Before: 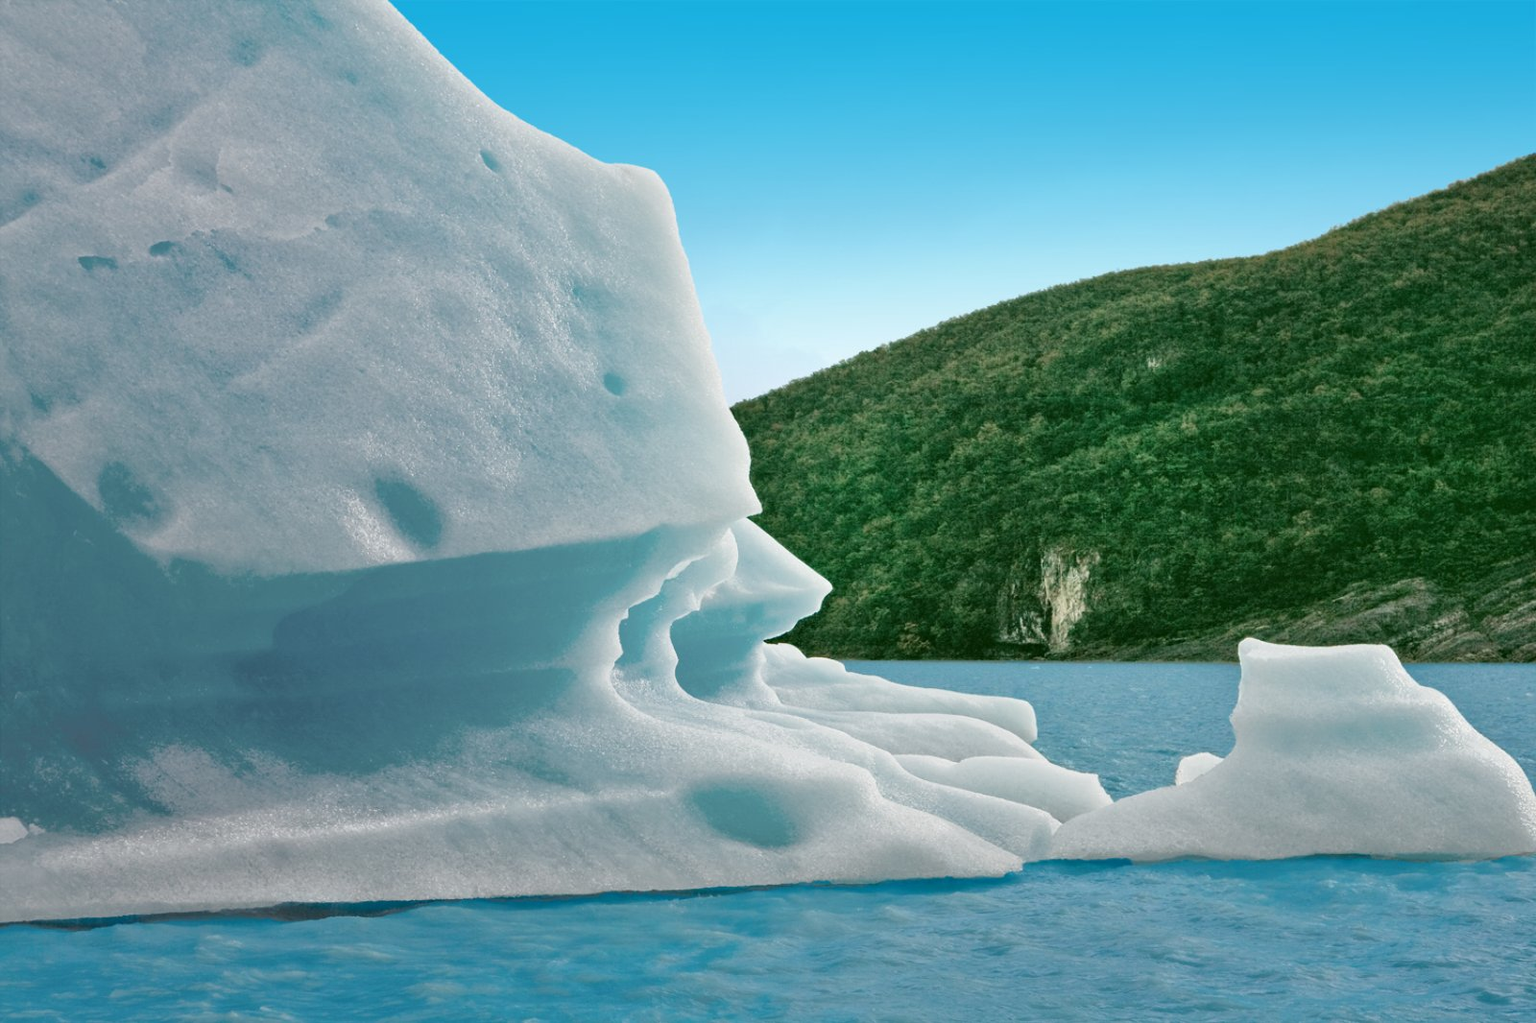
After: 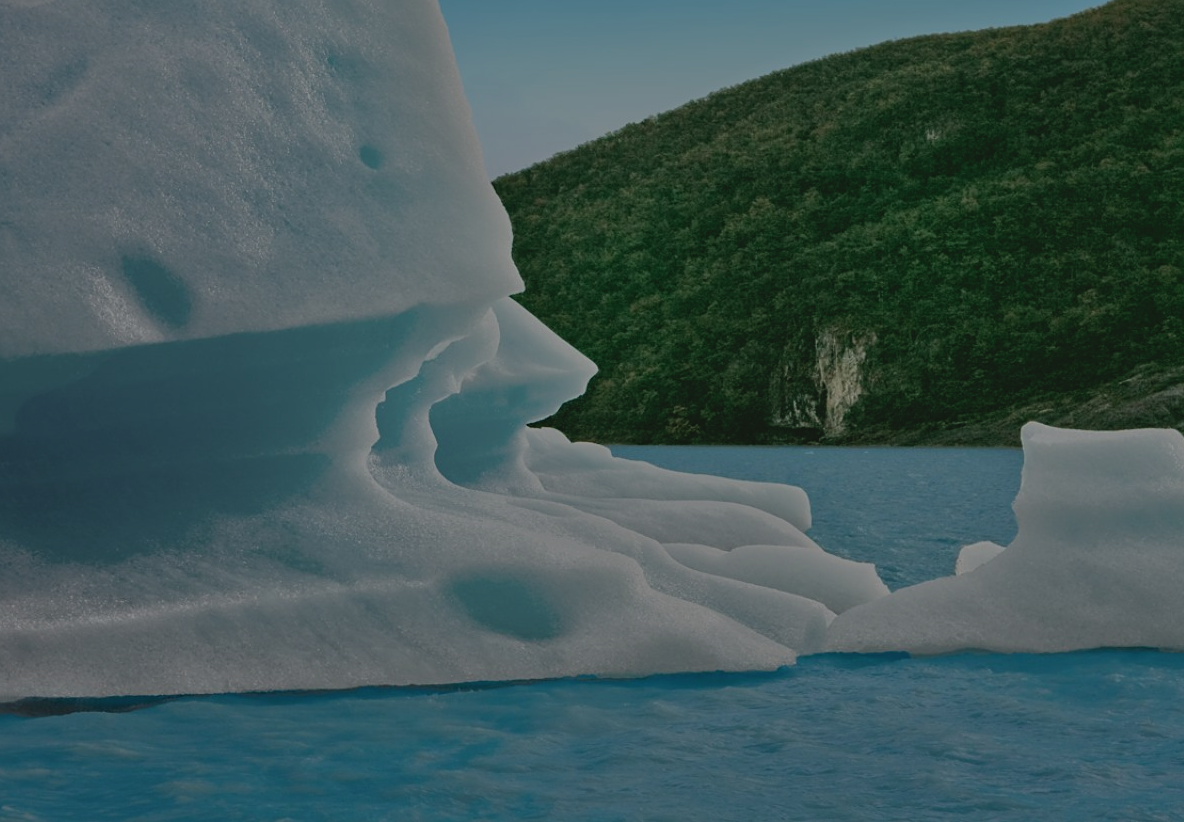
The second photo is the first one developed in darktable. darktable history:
crop: left 16.871%, top 22.857%, right 9.116%
contrast brightness saturation: contrast -0.11
tone equalizer: -8 EV -2 EV, -7 EV -2 EV, -6 EV -2 EV, -5 EV -2 EV, -4 EV -2 EV, -3 EV -2 EV, -2 EV -2 EV, -1 EV -1.63 EV, +0 EV -2 EV
sharpen: amount 0.2
levels: levels [0, 0.48, 0.961]
